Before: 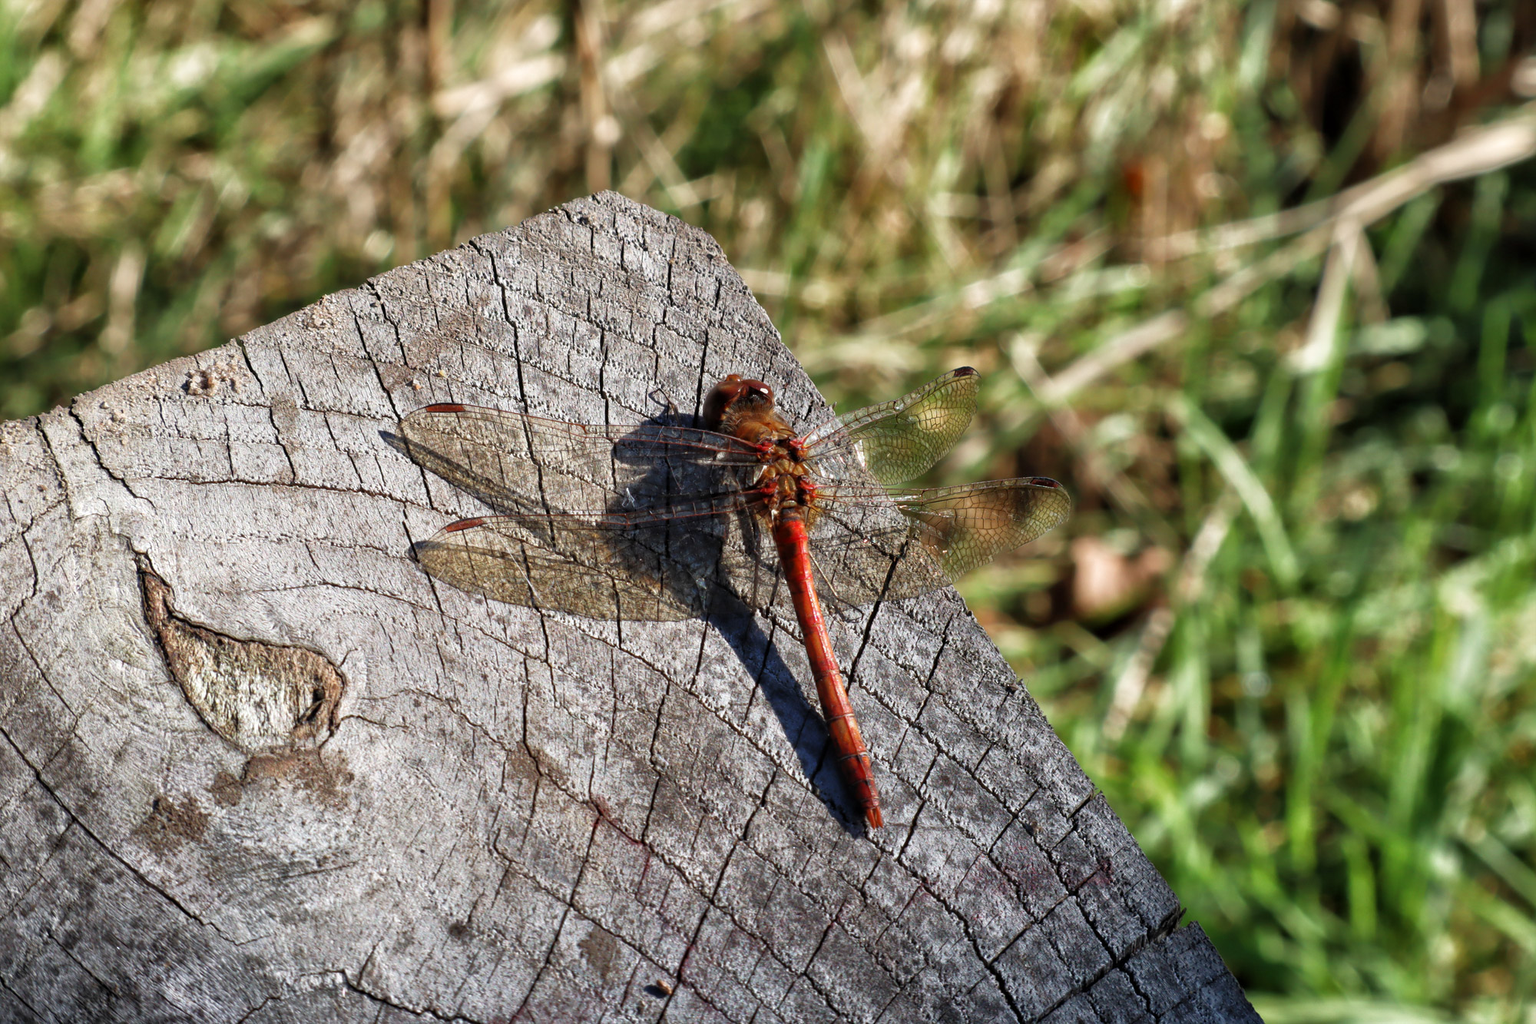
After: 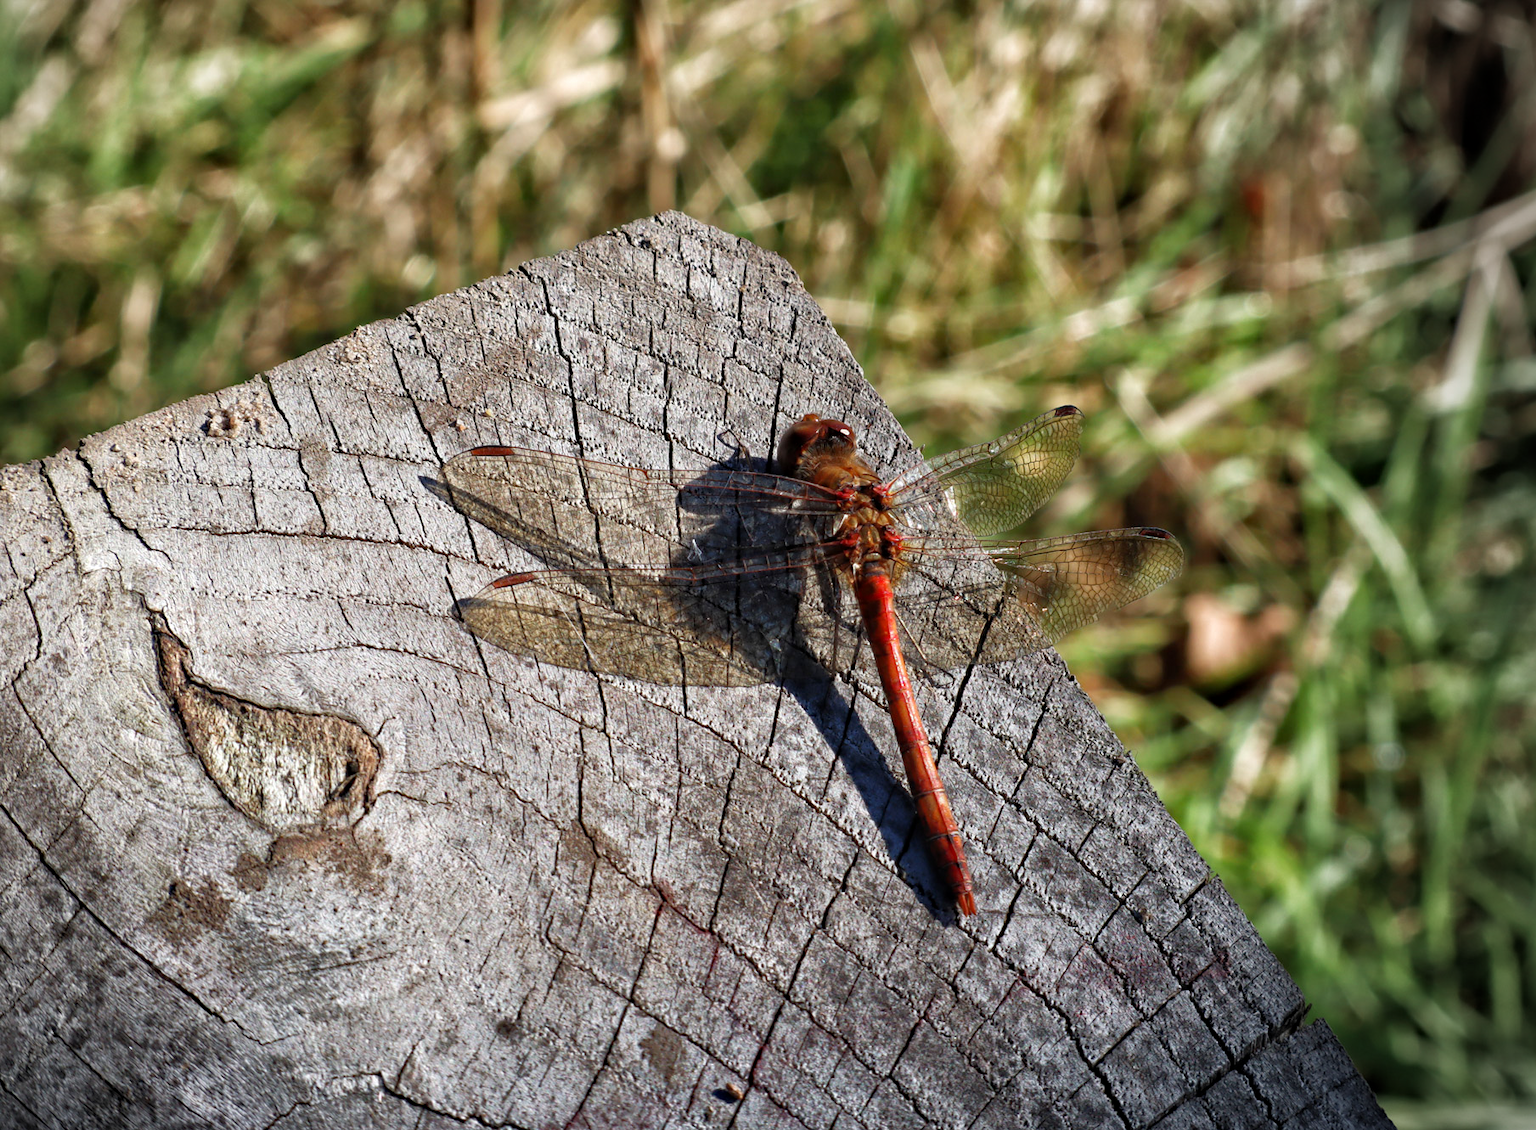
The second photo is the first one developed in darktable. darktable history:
crop: right 9.509%, bottom 0.031%
vignetting: center (-0.15, 0.013)
exposure: exposure 0.014 EV, compensate highlight preservation false
haze removal: compatibility mode true, adaptive false
